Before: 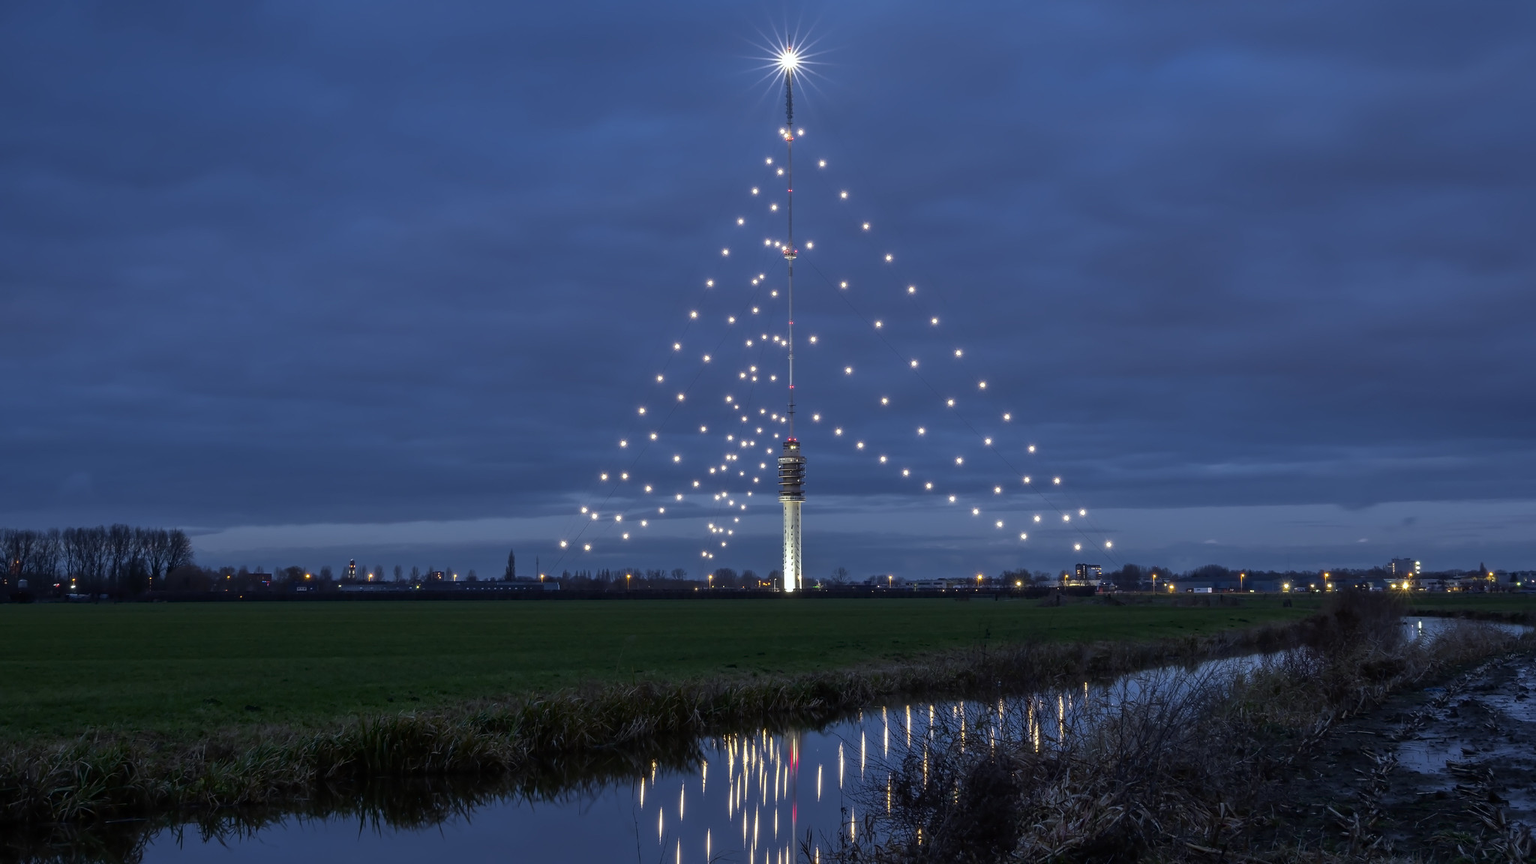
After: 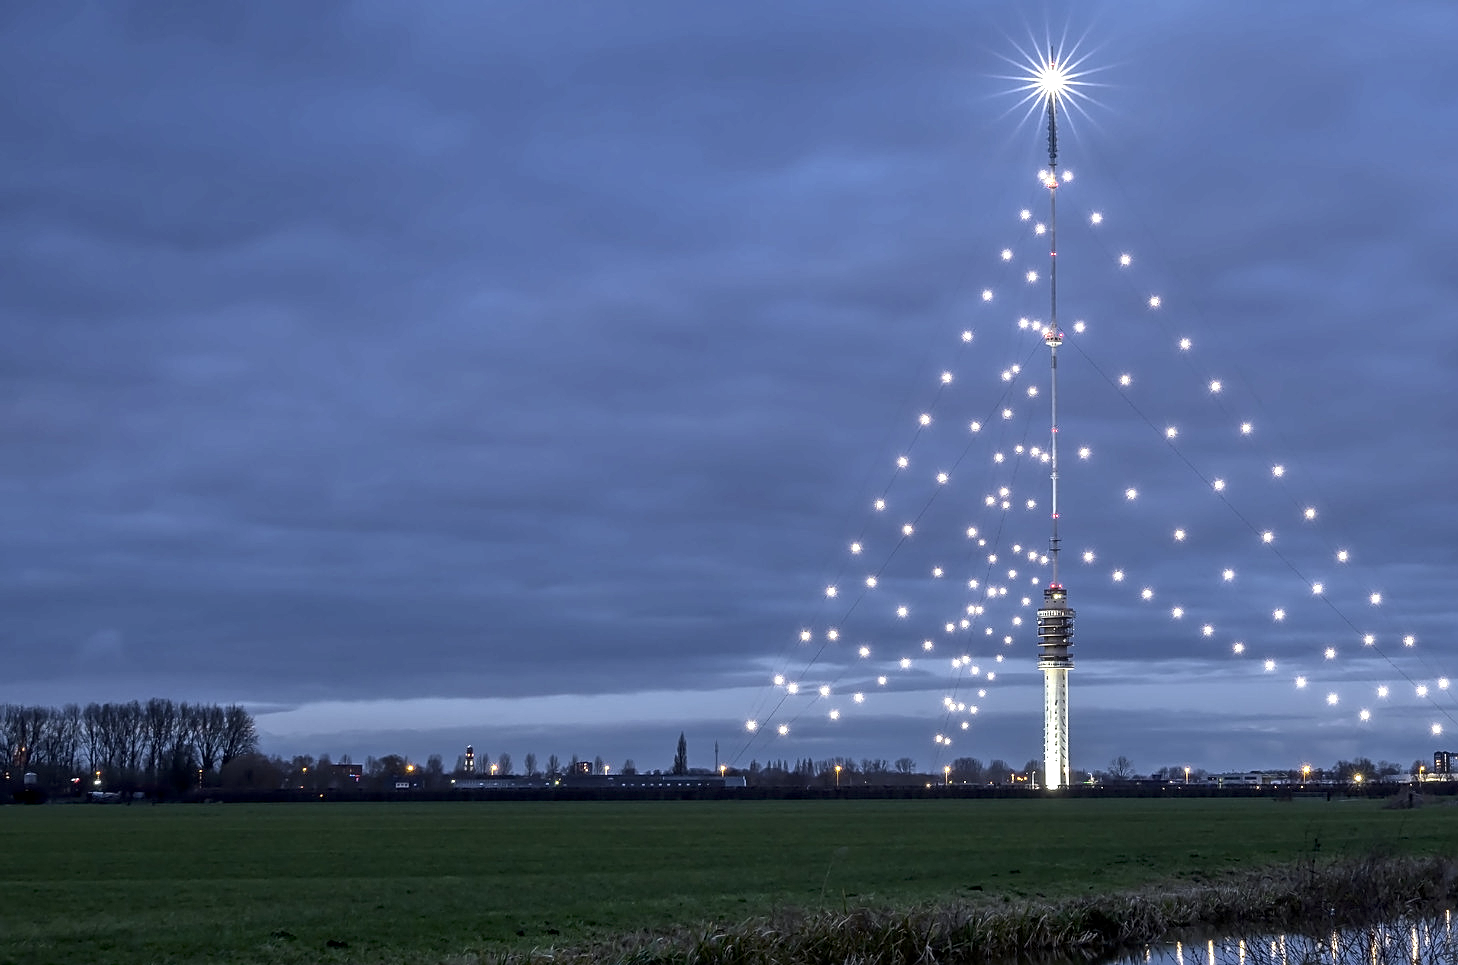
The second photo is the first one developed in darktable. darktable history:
crop: right 28.772%, bottom 16.169%
contrast brightness saturation: contrast 0.111, saturation -0.179
shadows and highlights: shadows 18.1, highlights -84.8, soften with gaussian
exposure: black level correction 0.001, exposure 0.966 EV, compensate highlight preservation false
local contrast: on, module defaults
sharpen: on, module defaults
